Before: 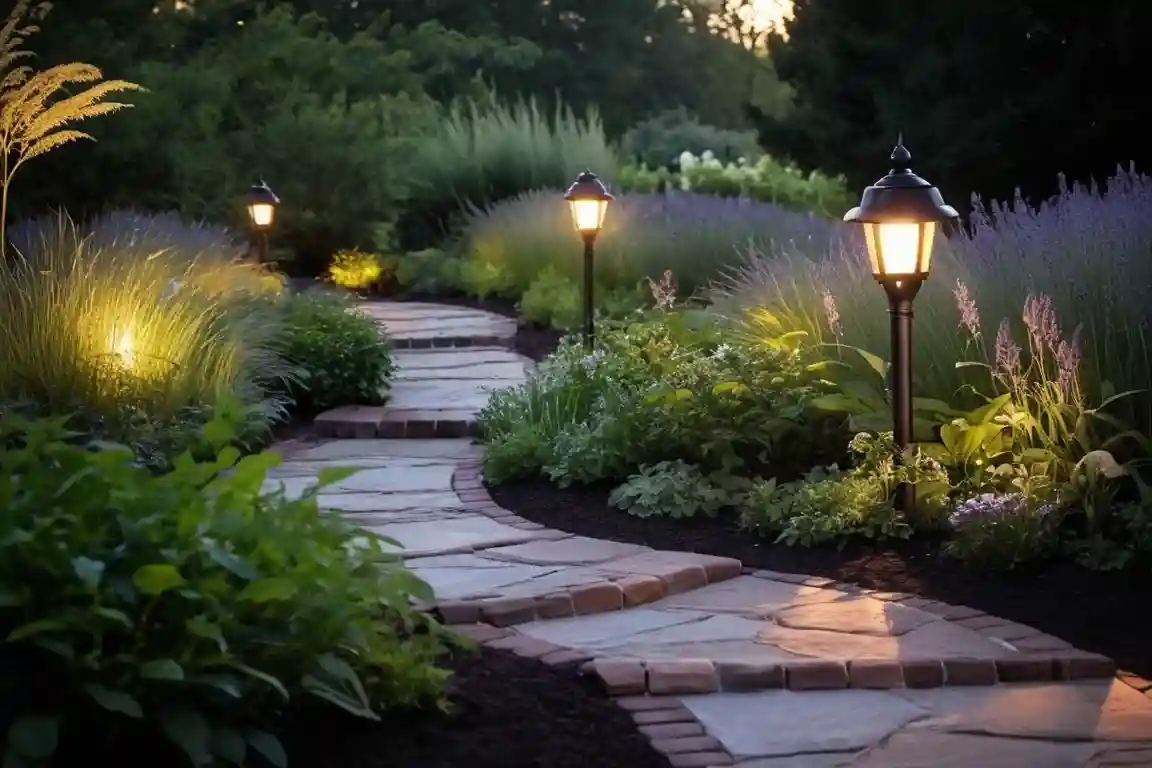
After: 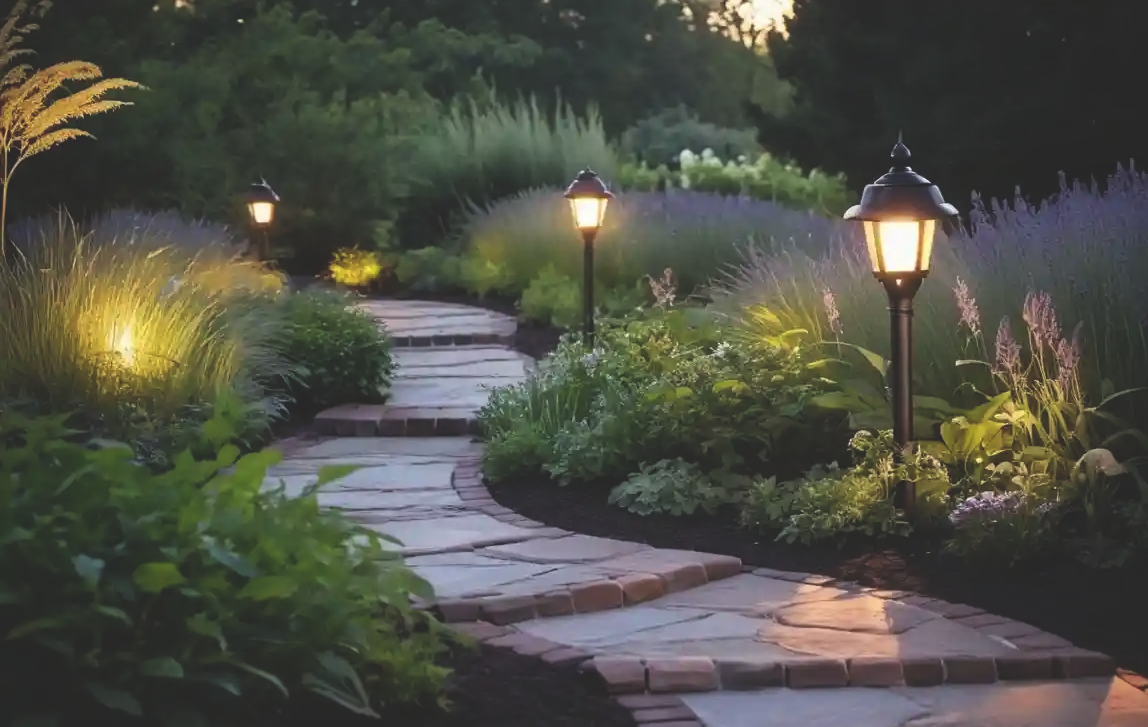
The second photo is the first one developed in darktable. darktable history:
exposure: black level correction -0.021, exposure -0.039 EV, compensate highlight preservation false
crop: top 0.292%, right 0.264%, bottom 5.005%
tone equalizer: on, module defaults
